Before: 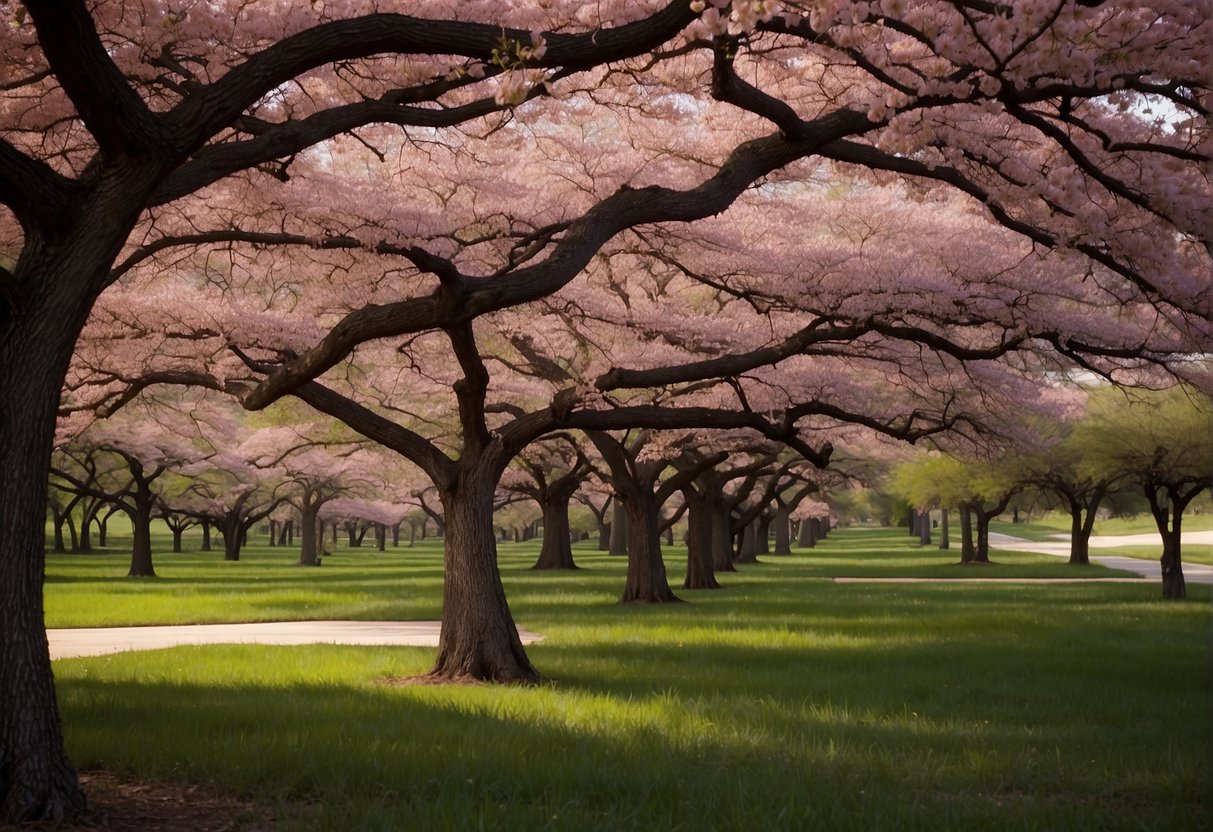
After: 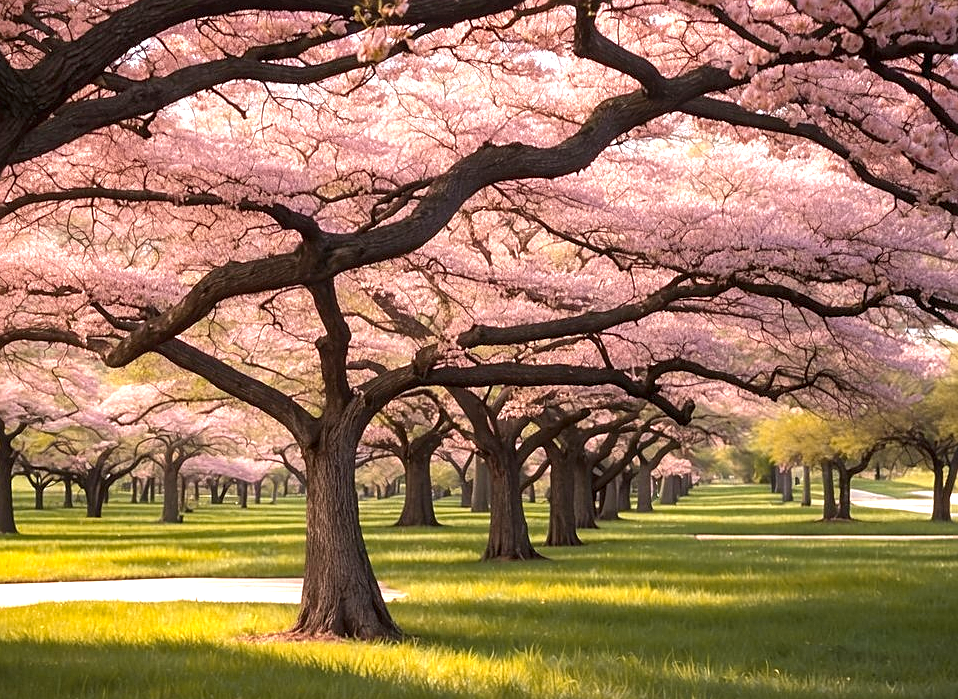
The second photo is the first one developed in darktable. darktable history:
crop: left 11.413%, top 5.221%, right 9.583%, bottom 10.704%
exposure: black level correction 0, exposure 1.2 EV, compensate highlight preservation false
tone equalizer: edges refinement/feathering 500, mask exposure compensation -1.57 EV, preserve details no
shadows and highlights: shadows 43.42, white point adjustment -1.39, soften with gaussian
sharpen: on, module defaults
local contrast: on, module defaults
color zones: curves: ch1 [(0.309, 0.524) (0.41, 0.329) (0.508, 0.509)]; ch2 [(0.25, 0.457) (0.75, 0.5)]
